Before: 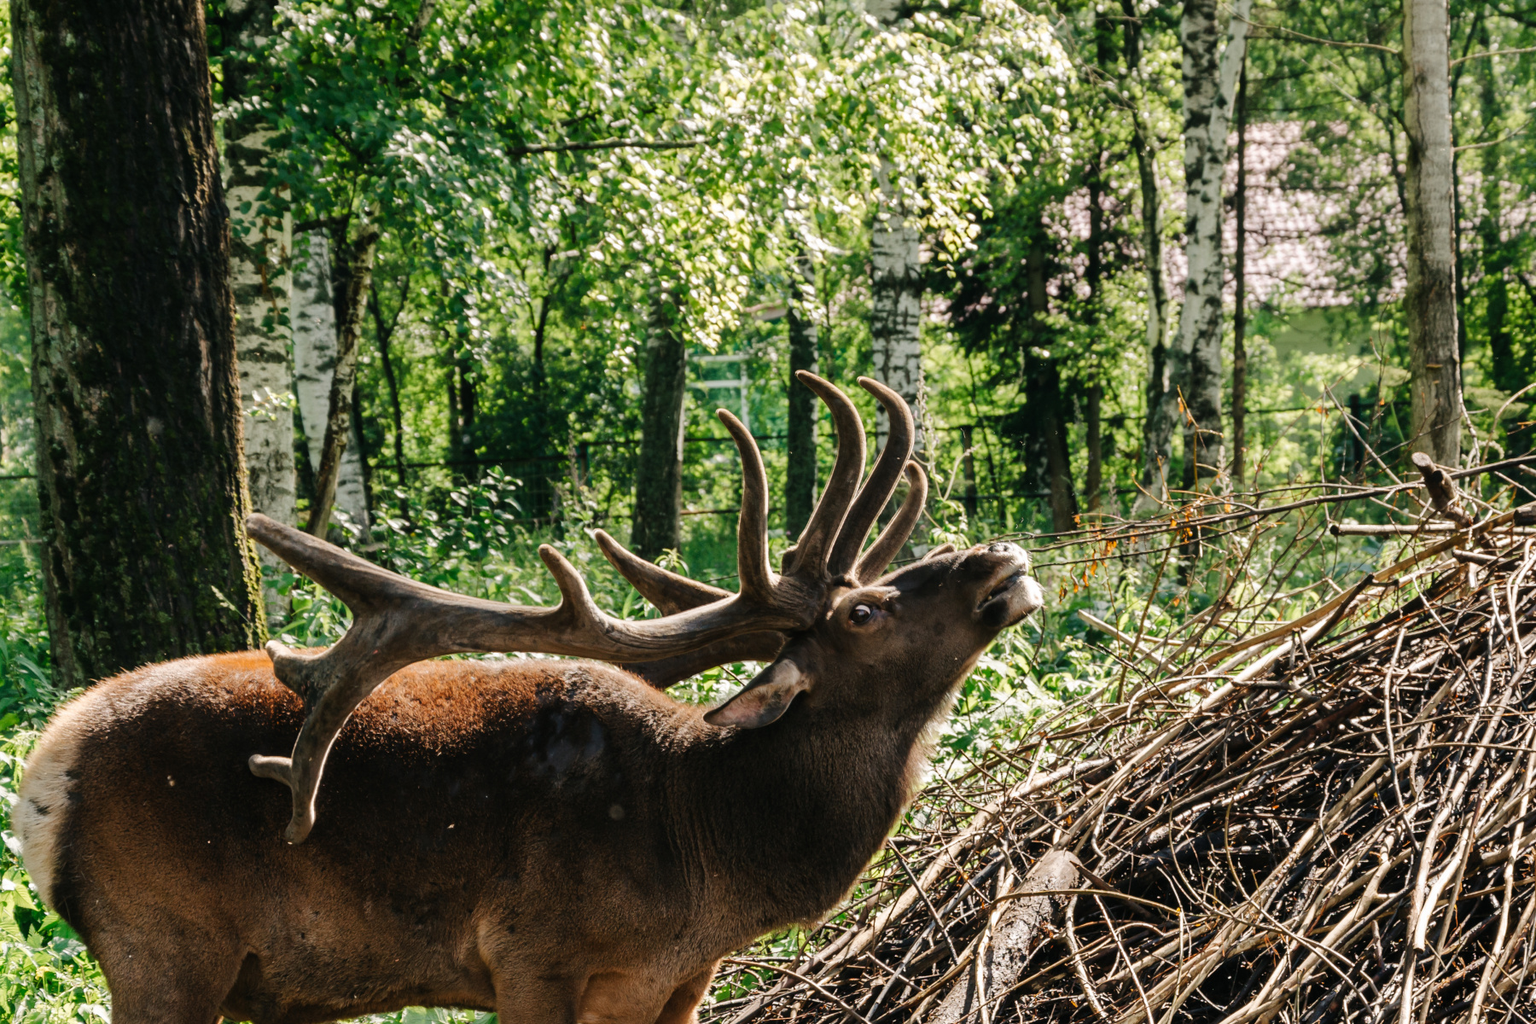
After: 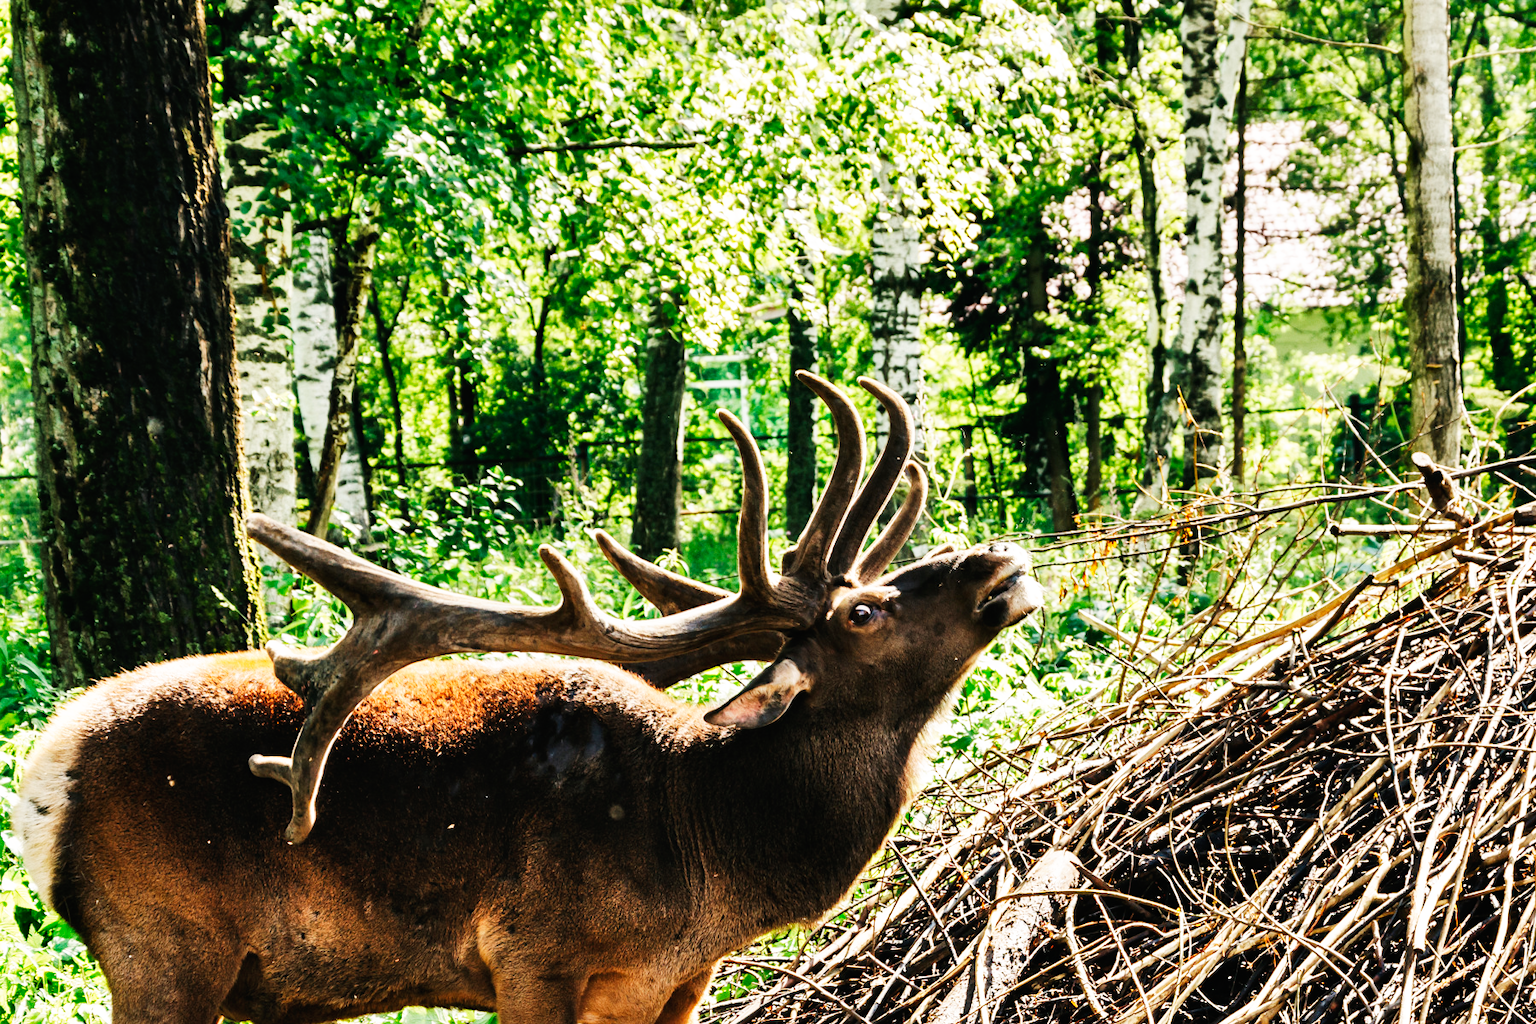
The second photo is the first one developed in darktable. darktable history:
base curve: curves: ch0 [(0, 0) (0.007, 0.004) (0.027, 0.03) (0.046, 0.07) (0.207, 0.54) (0.442, 0.872) (0.673, 0.972) (1, 1)], preserve colors none
shadows and highlights: highlights color adjustment 52.22%, soften with gaussian
